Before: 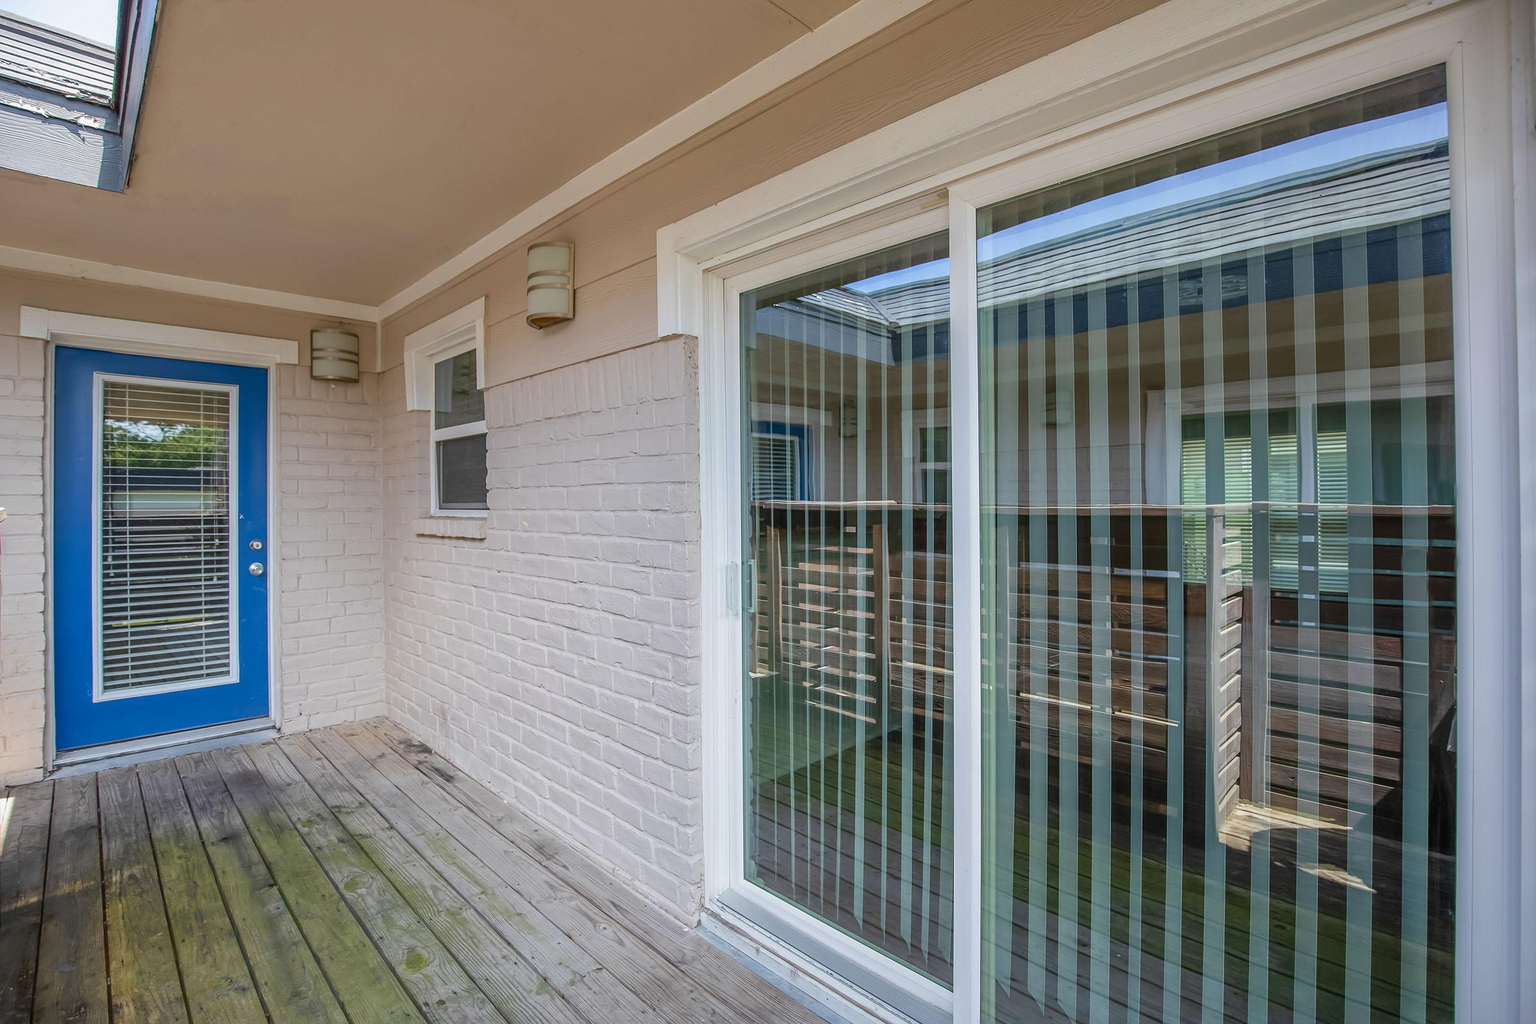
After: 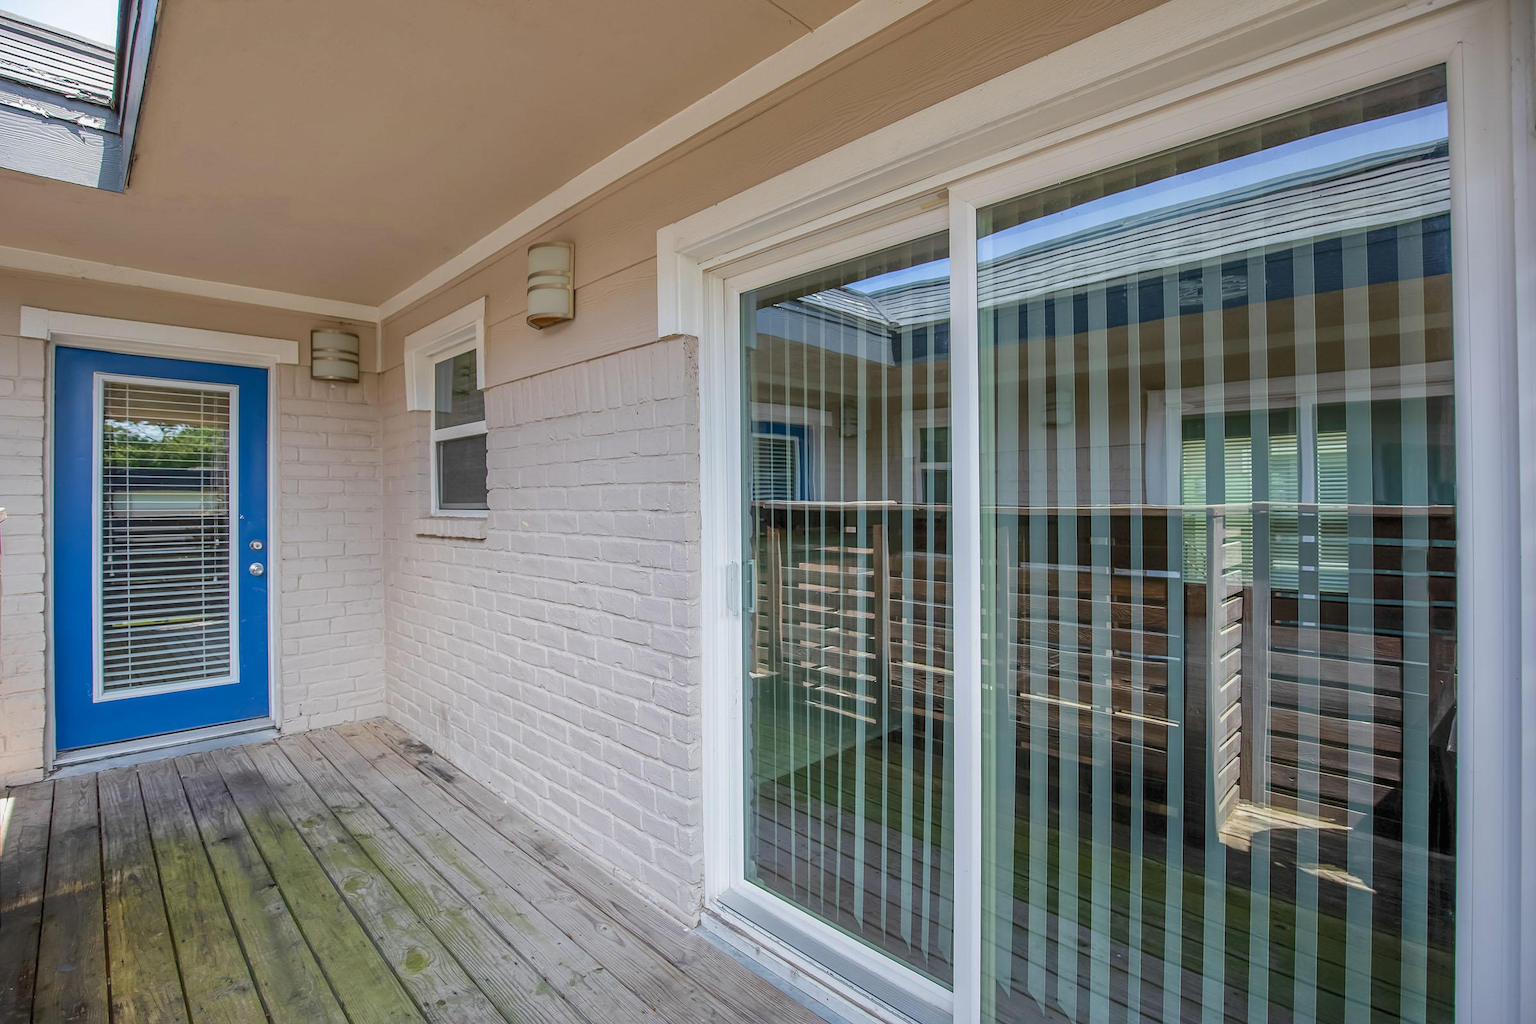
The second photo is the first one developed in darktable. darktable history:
tone equalizer: -8 EV -1.82 EV, -7 EV -1.18 EV, -6 EV -1.66 EV
